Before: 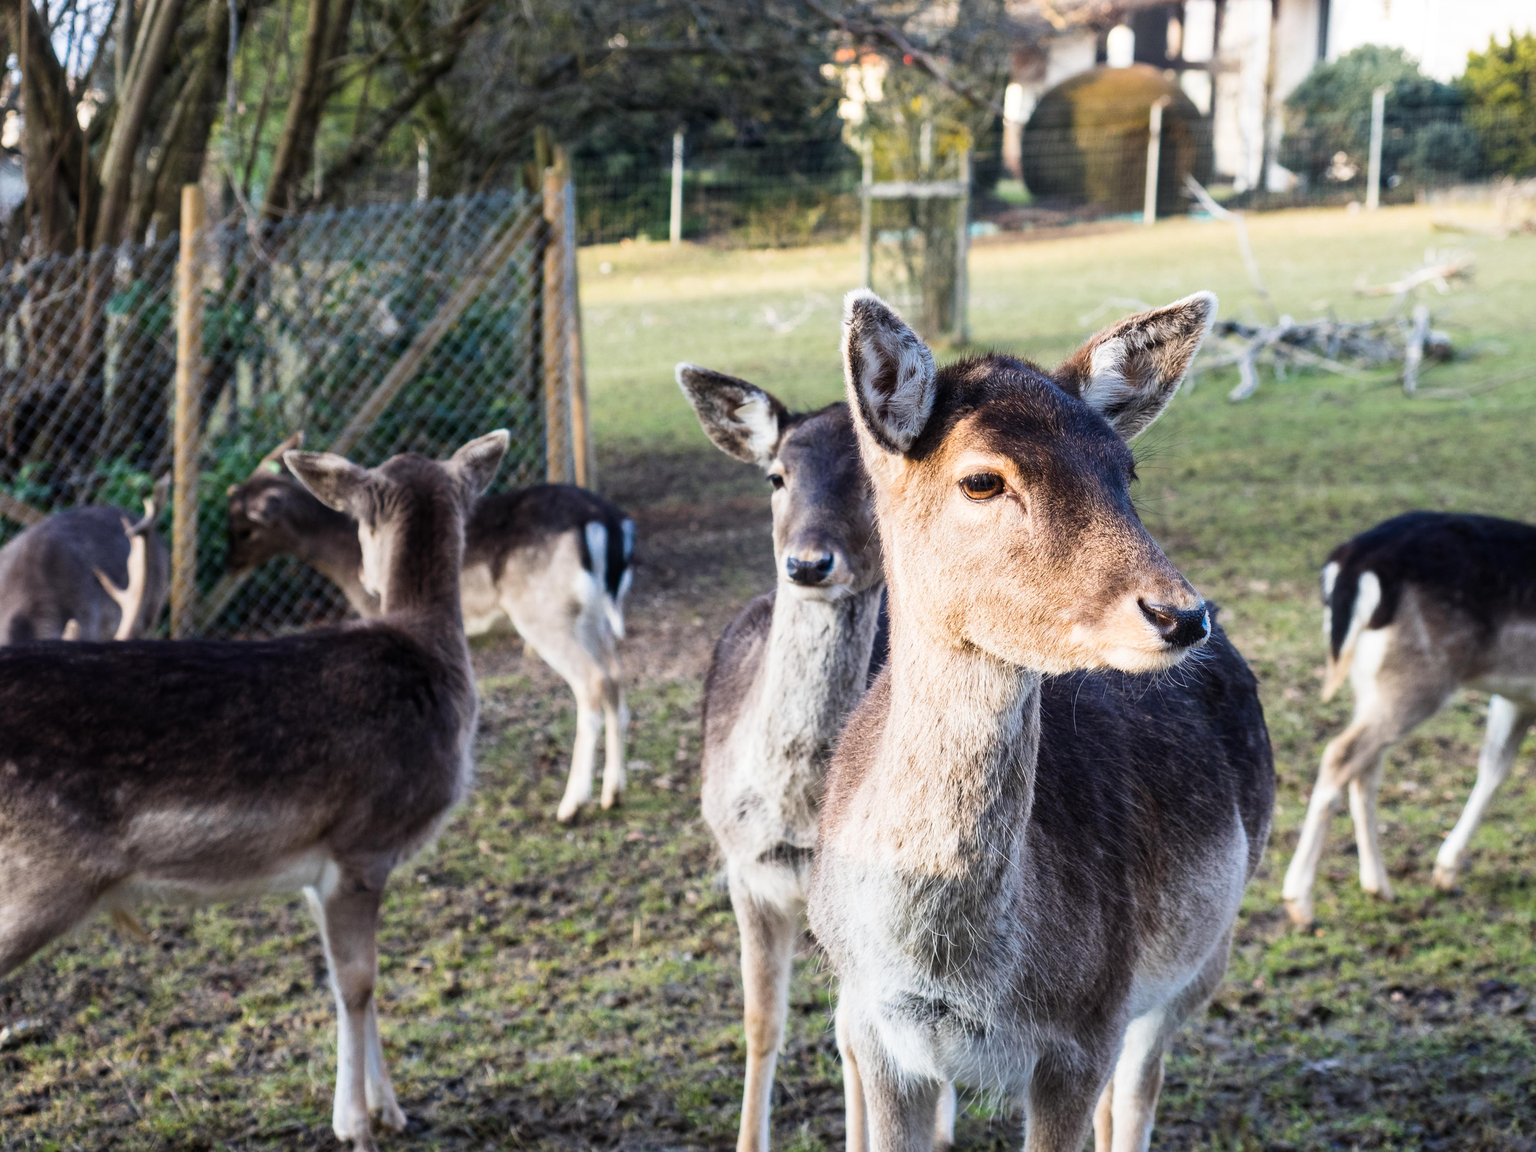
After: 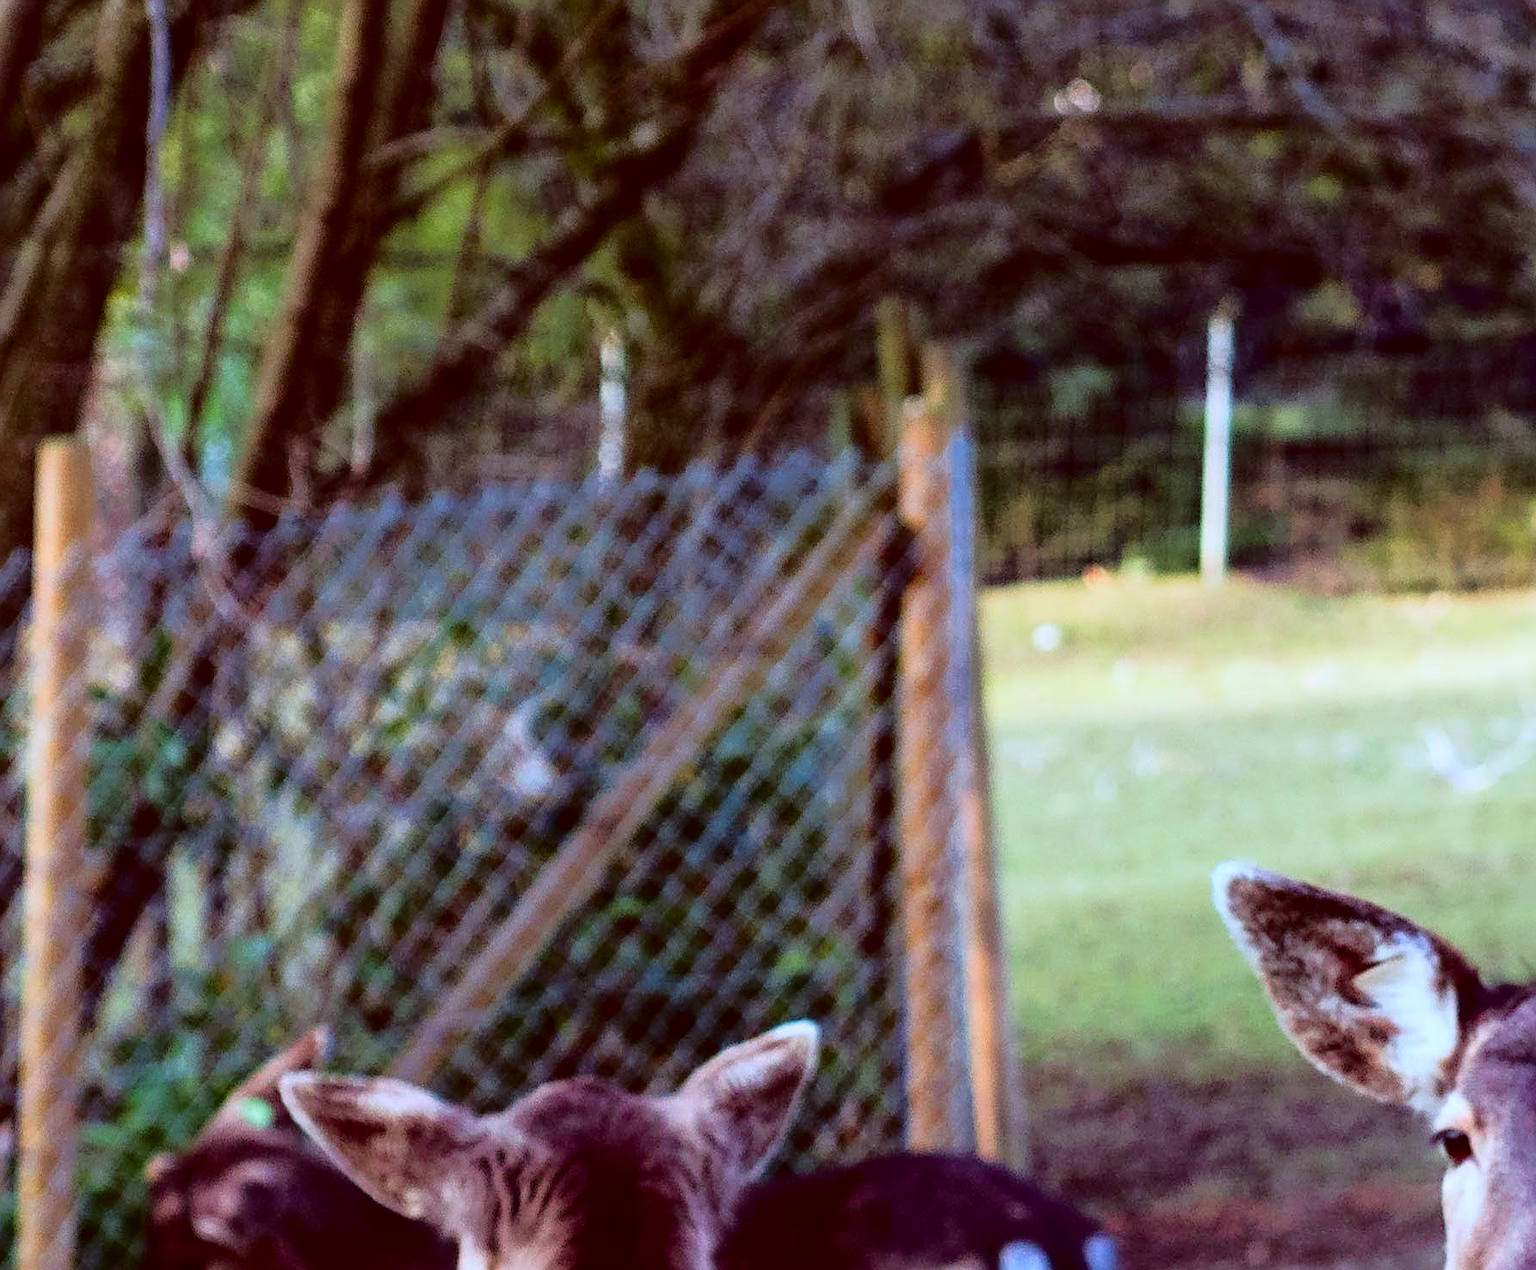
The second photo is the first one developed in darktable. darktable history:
color correction: highlights a* -7.23, highlights b* -0.161, shadows a* 20.08, shadows b* 11.73
sharpen: radius 3.119
tone curve: curves: ch0 [(0, 0) (0.126, 0.061) (0.362, 0.382) (0.498, 0.498) (0.706, 0.712) (1, 1)]; ch1 [(0, 0) (0.5, 0.497) (0.55, 0.578) (1, 1)]; ch2 [(0, 0) (0.44, 0.424) (0.489, 0.486) (0.537, 0.538) (1, 1)], color space Lab, independent channels, preserve colors none
local contrast: mode bilateral grid, contrast 15, coarseness 36, detail 105%, midtone range 0.2
crop and rotate: left 10.817%, top 0.062%, right 47.194%, bottom 53.626%
white balance: red 0.967, blue 1.119, emerald 0.756
contrast brightness saturation: contrast 0.09, saturation 0.28
